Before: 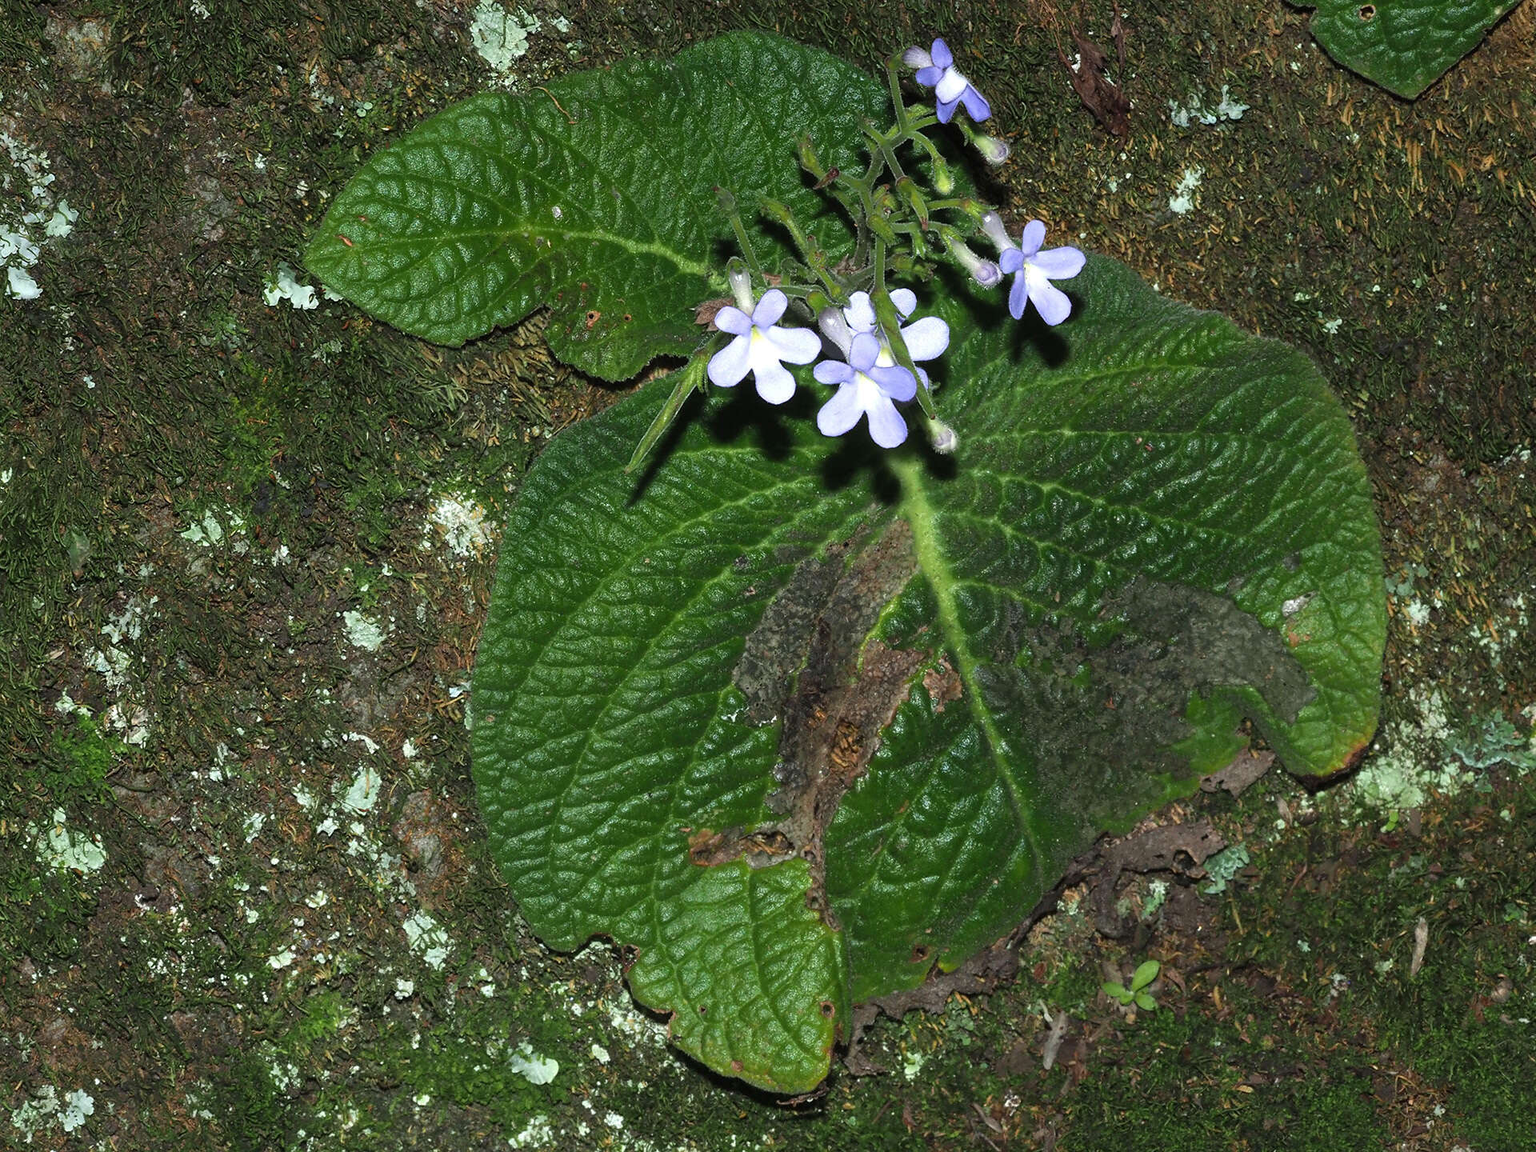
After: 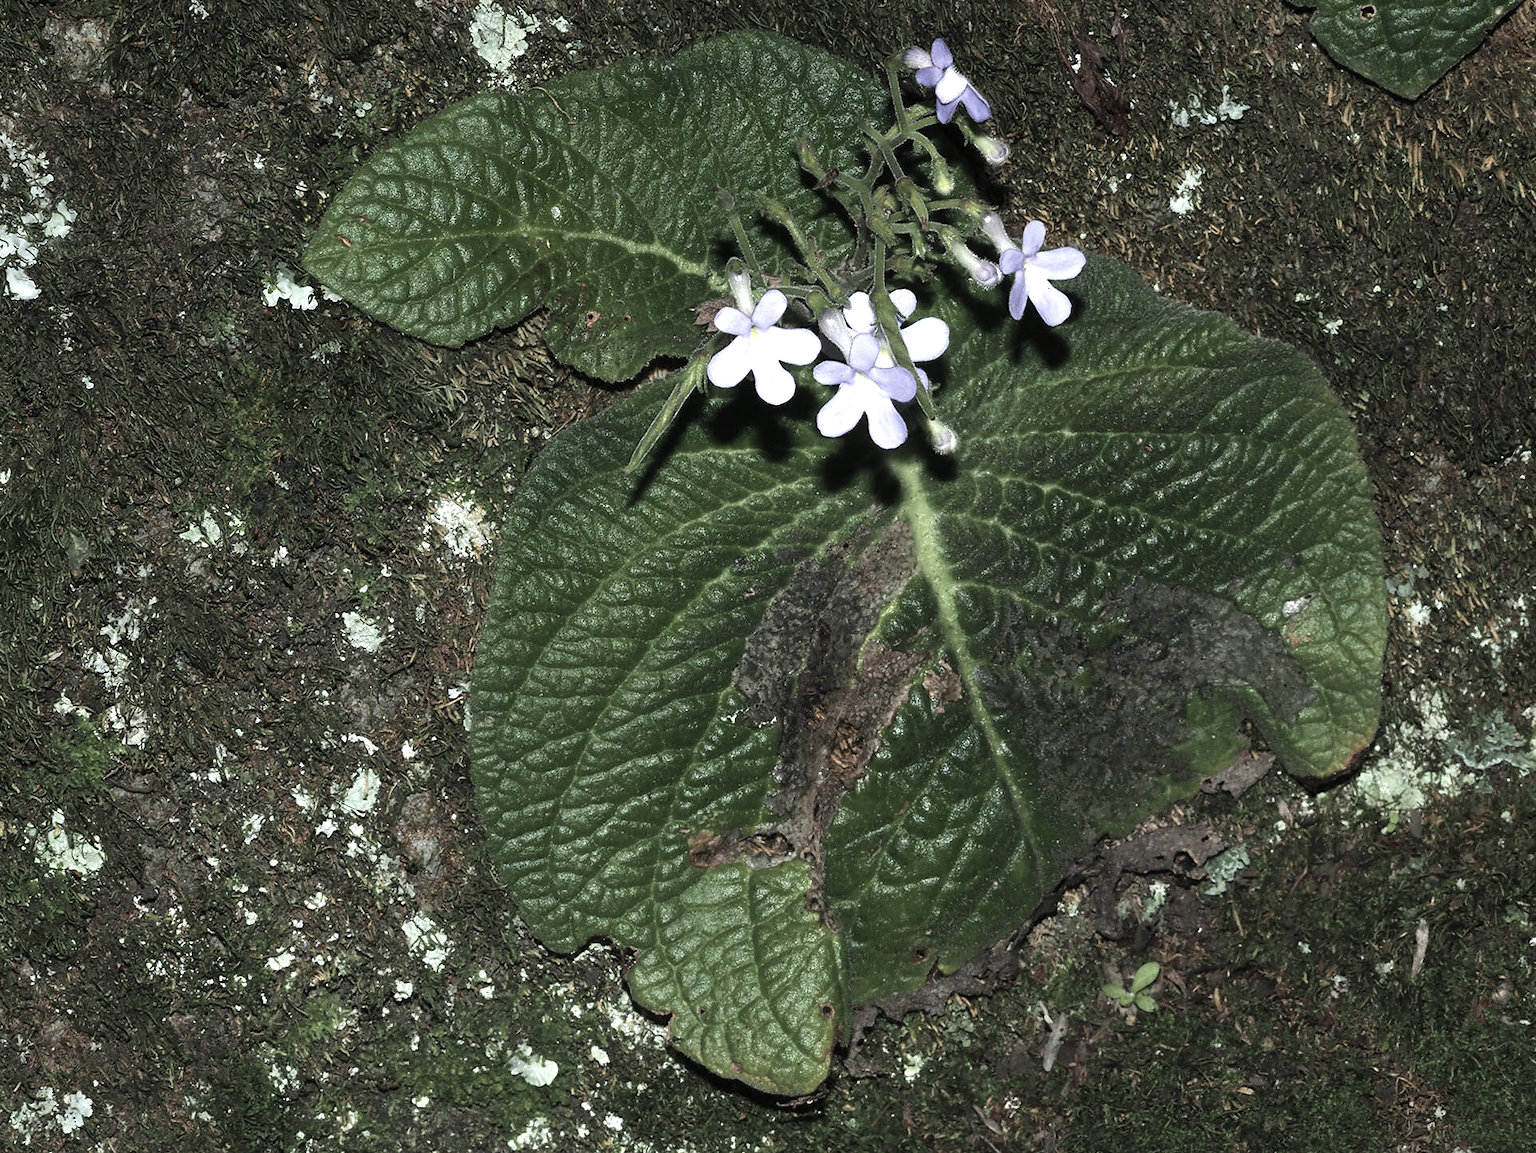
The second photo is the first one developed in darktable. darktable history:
color correction: saturation 0.5
tone equalizer: -8 EV -0.417 EV, -7 EV -0.389 EV, -6 EV -0.333 EV, -5 EV -0.222 EV, -3 EV 0.222 EV, -2 EV 0.333 EV, -1 EV 0.389 EV, +0 EV 0.417 EV, edges refinement/feathering 500, mask exposure compensation -1.57 EV, preserve details no
crop and rotate: left 0.126%
